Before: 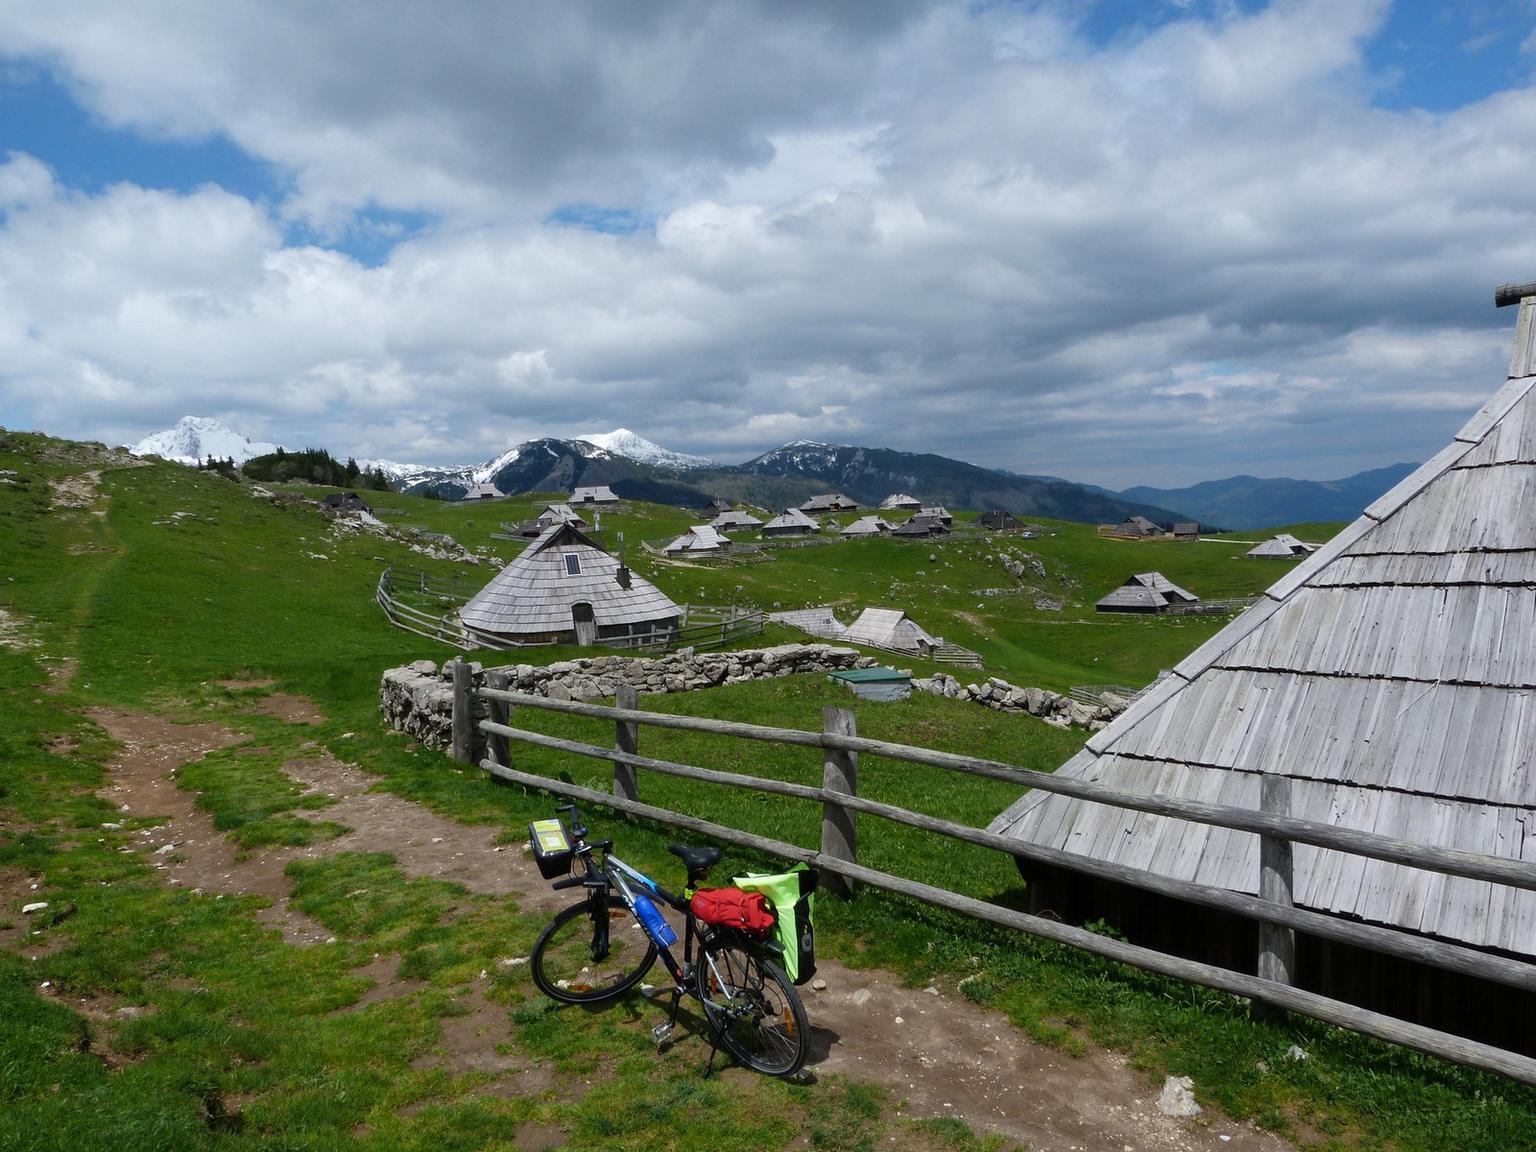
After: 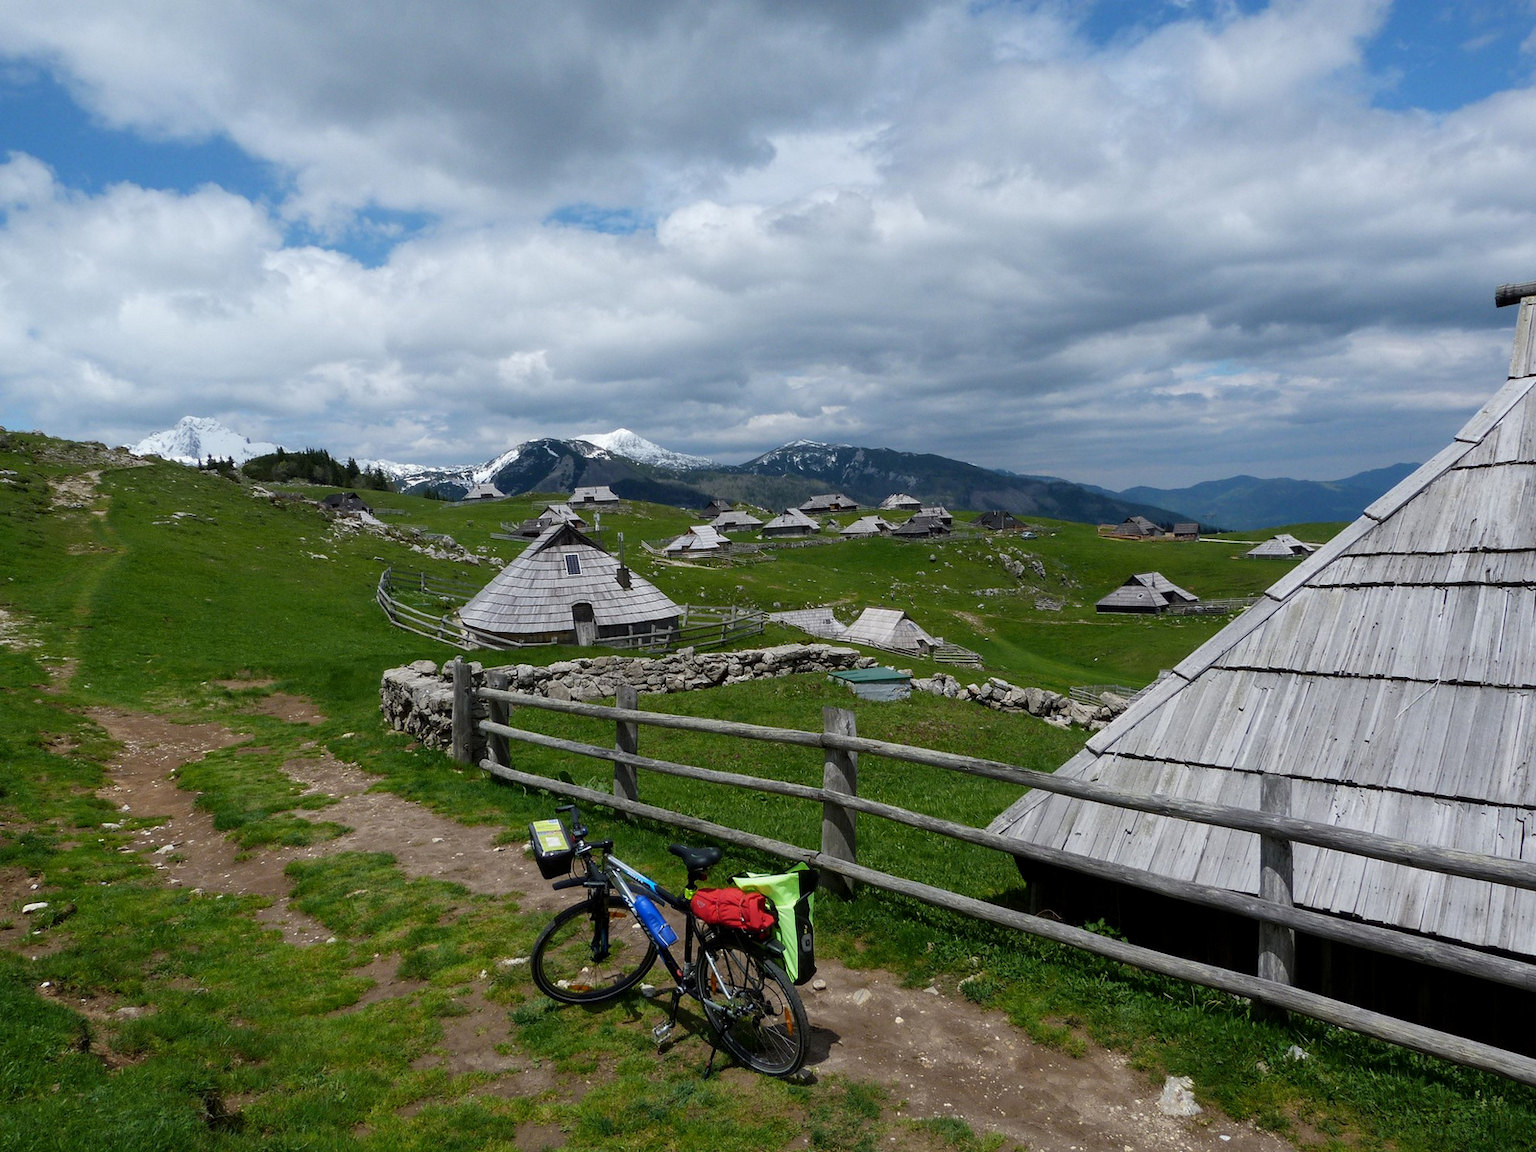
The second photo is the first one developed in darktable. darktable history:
local contrast: highlights 61%, shadows 104%, detail 107%, midtone range 0.533
